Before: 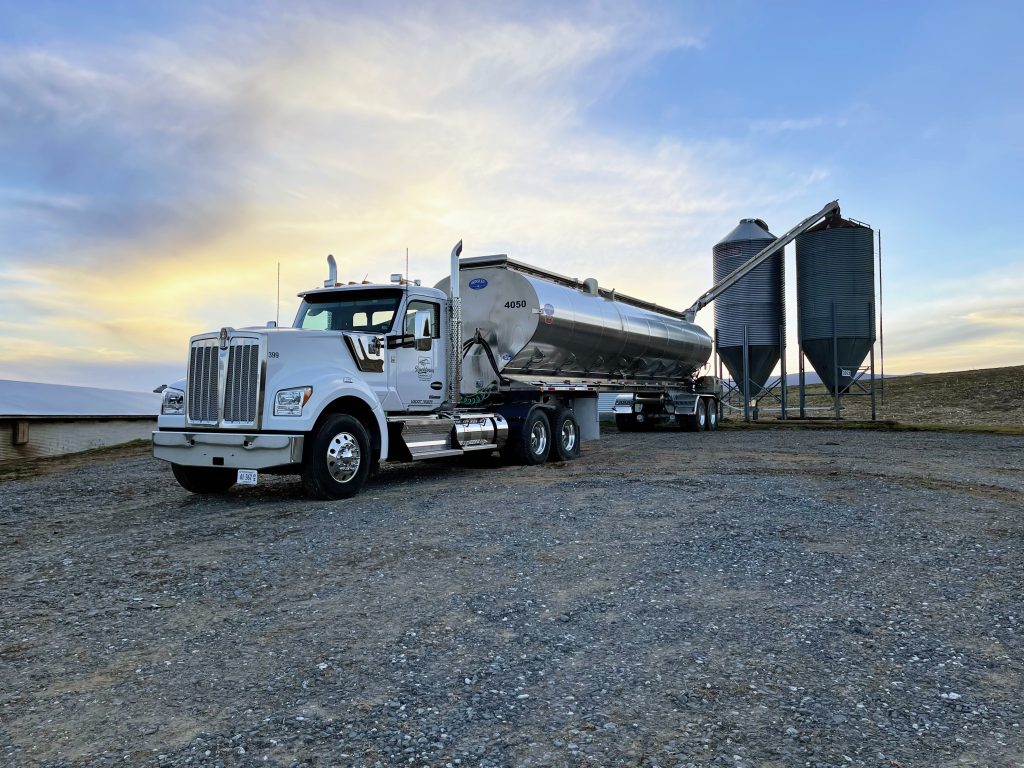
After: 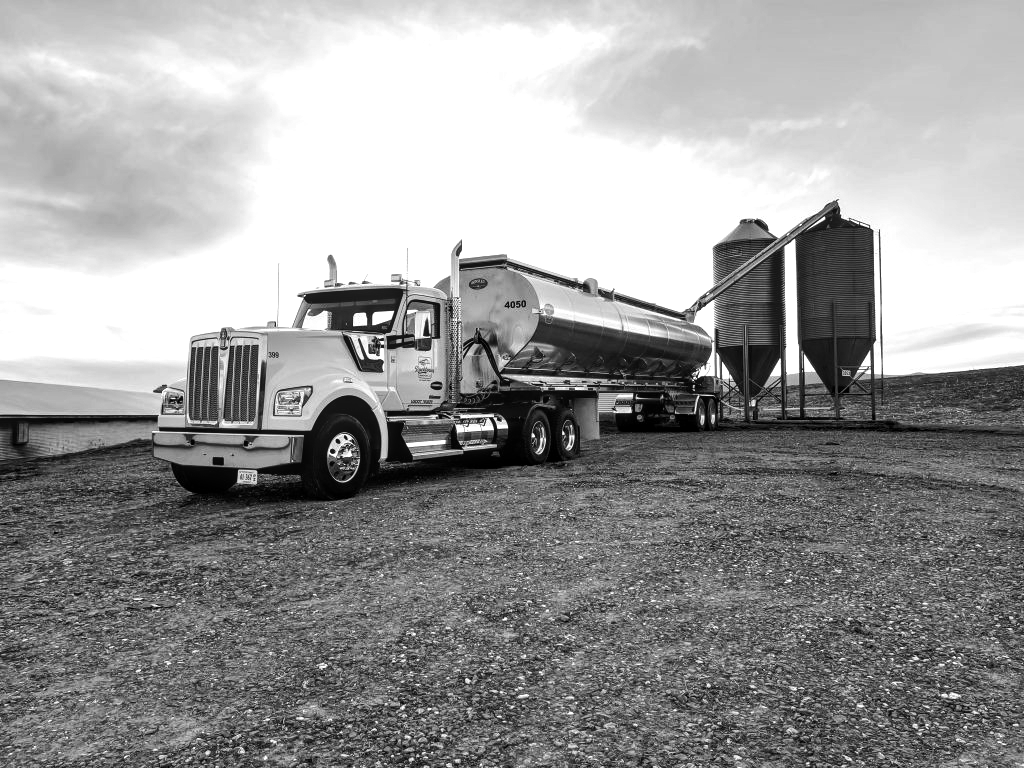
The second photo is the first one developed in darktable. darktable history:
tone equalizer: -8 EV -0.75 EV, -7 EV -0.7 EV, -6 EV -0.6 EV, -5 EV -0.4 EV, -3 EV 0.4 EV, -2 EV 0.6 EV, -1 EV 0.7 EV, +0 EV 0.75 EV, edges refinement/feathering 500, mask exposure compensation -1.57 EV, preserve details no
monochrome: on, module defaults
local contrast: on, module defaults
exposure: black level correction 0, compensate exposure bias true, compensate highlight preservation false
